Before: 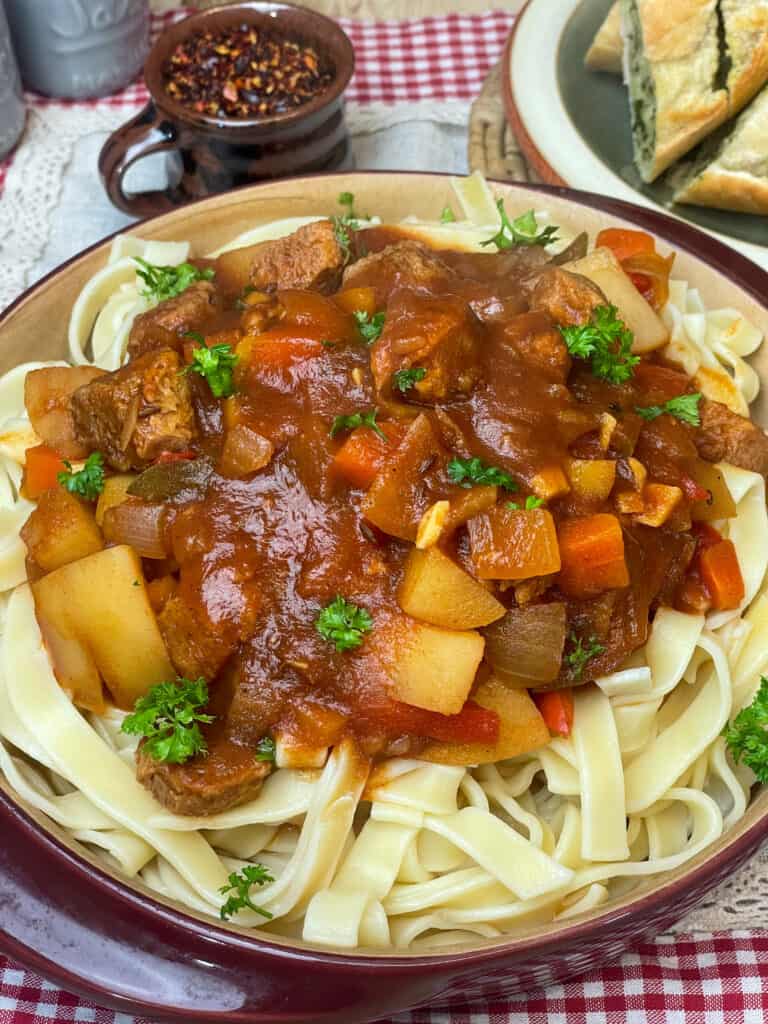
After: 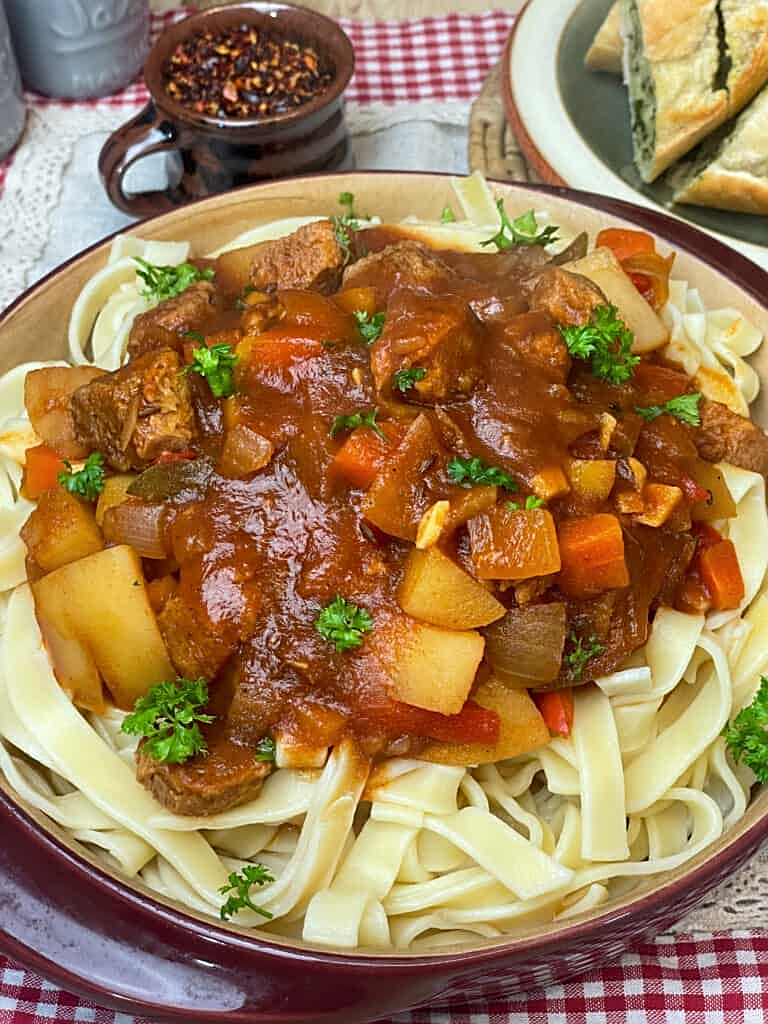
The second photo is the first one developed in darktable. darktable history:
sharpen: on, module defaults
color calibration: illuminant same as pipeline (D50), adaptation XYZ, x 0.346, y 0.358, temperature 5022.2 K
